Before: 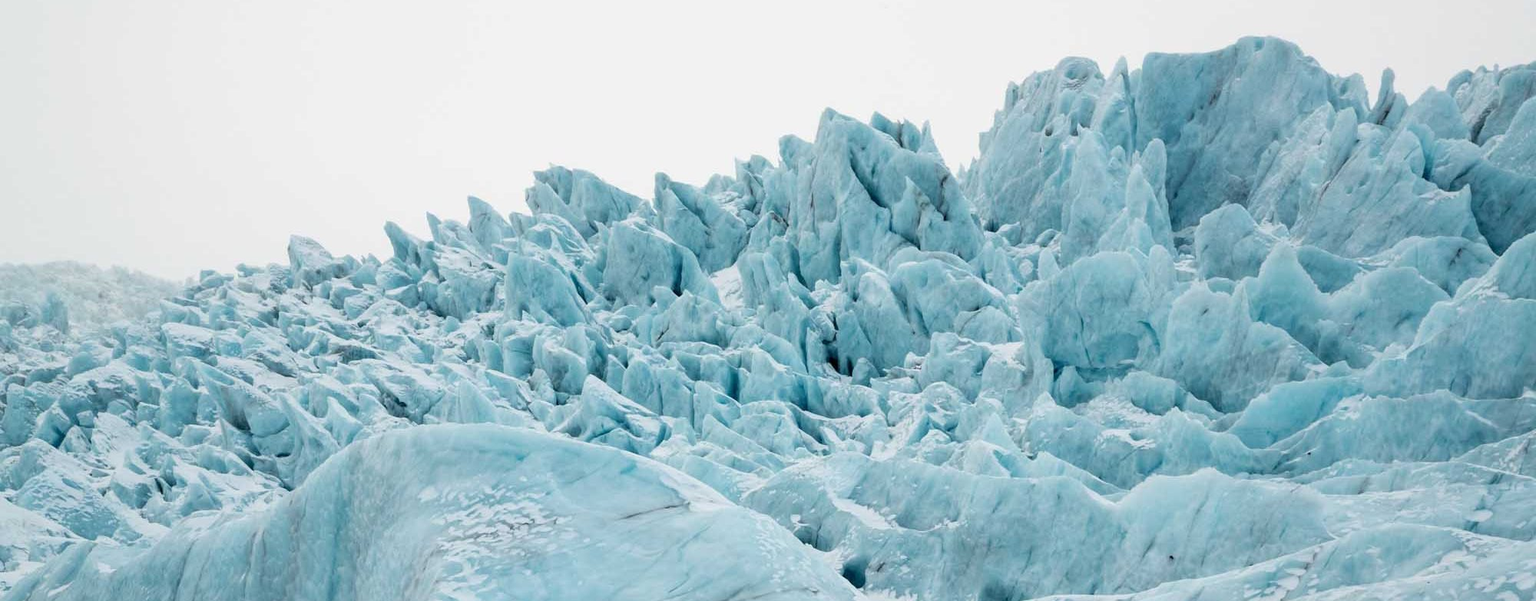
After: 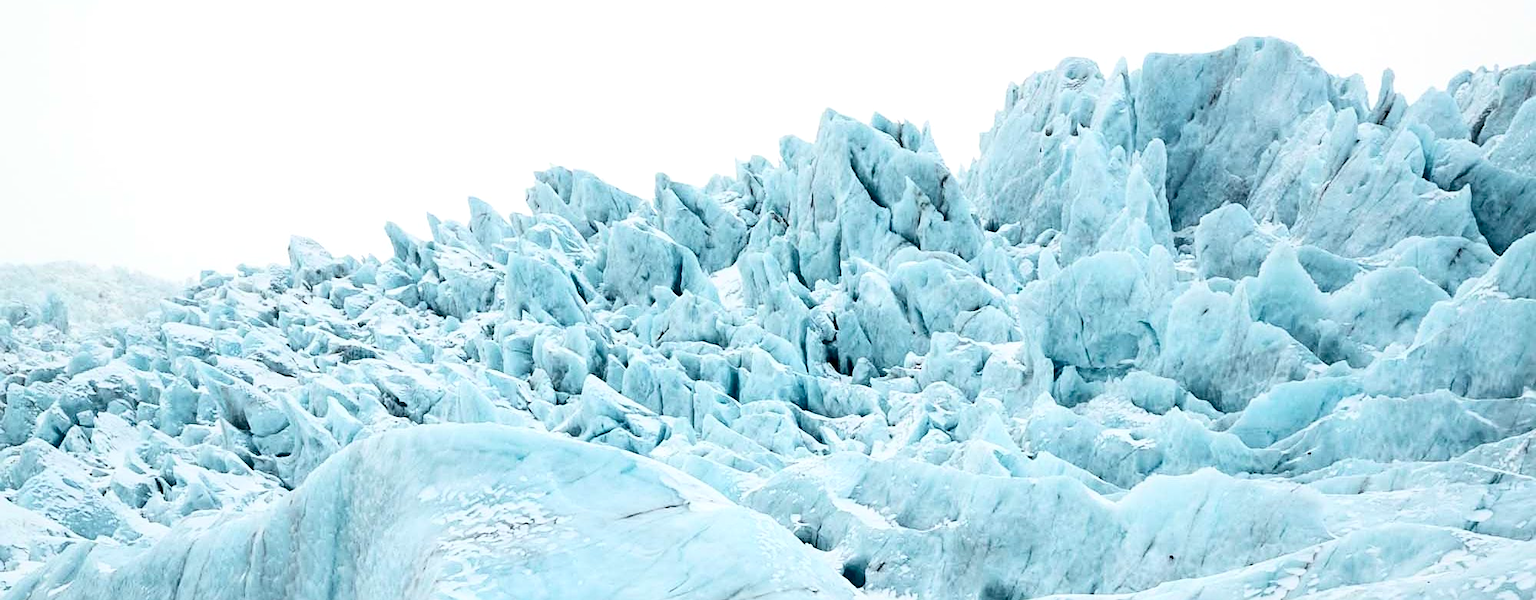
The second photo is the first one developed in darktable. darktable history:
contrast brightness saturation: contrast 0.277
exposure: exposure 0.3 EV, compensate highlight preservation false
sharpen: on, module defaults
